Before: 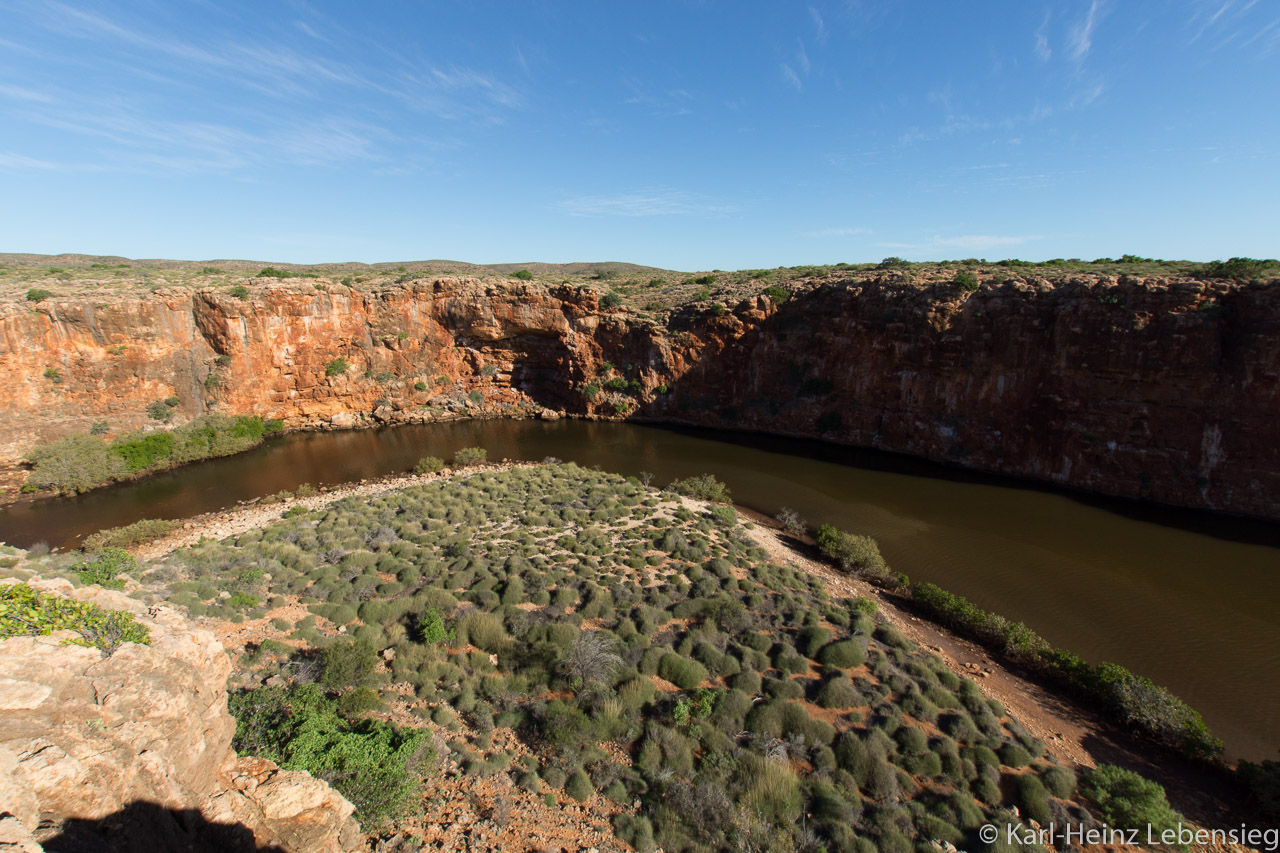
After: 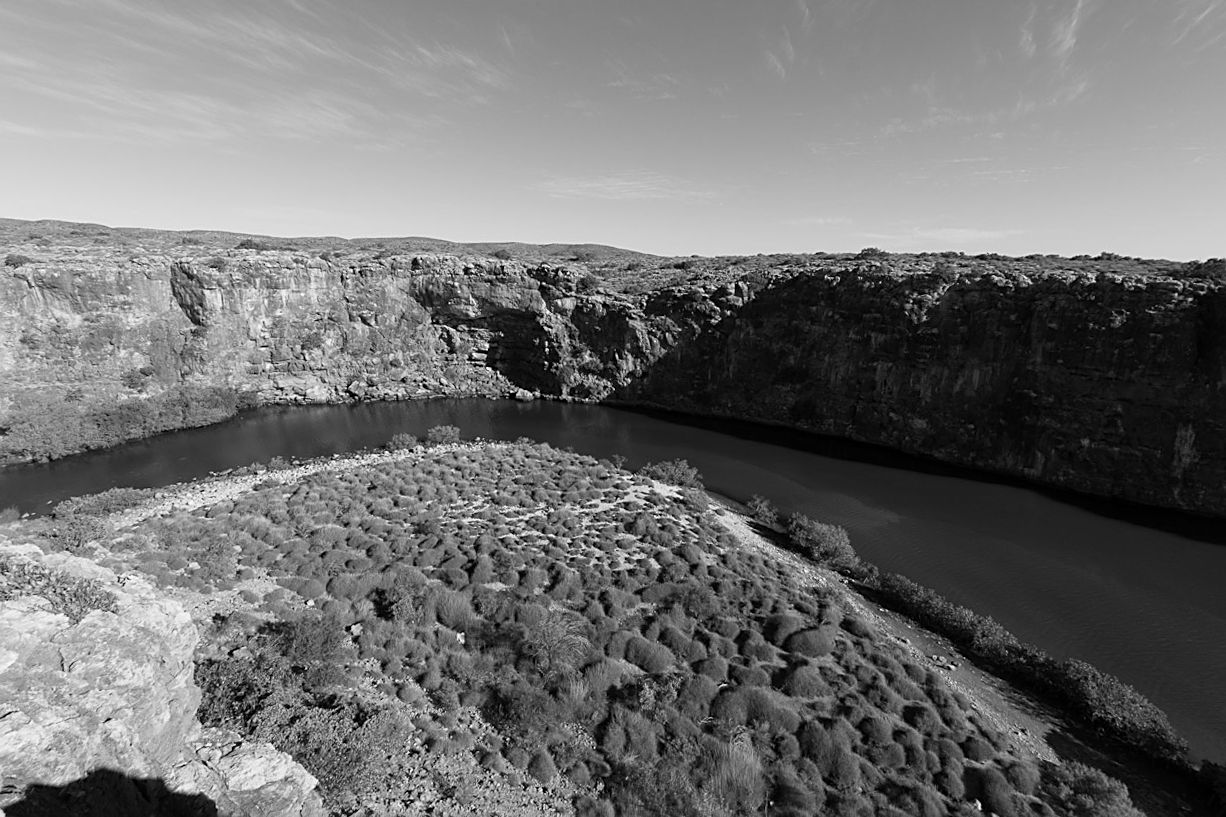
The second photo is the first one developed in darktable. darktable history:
color correction: highlights a* 19.59, highlights b* 27.49, shadows a* 3.46, shadows b* -17.28, saturation 0.73
crop and rotate: angle -1.69°
monochrome: on, module defaults
sharpen: on, module defaults
